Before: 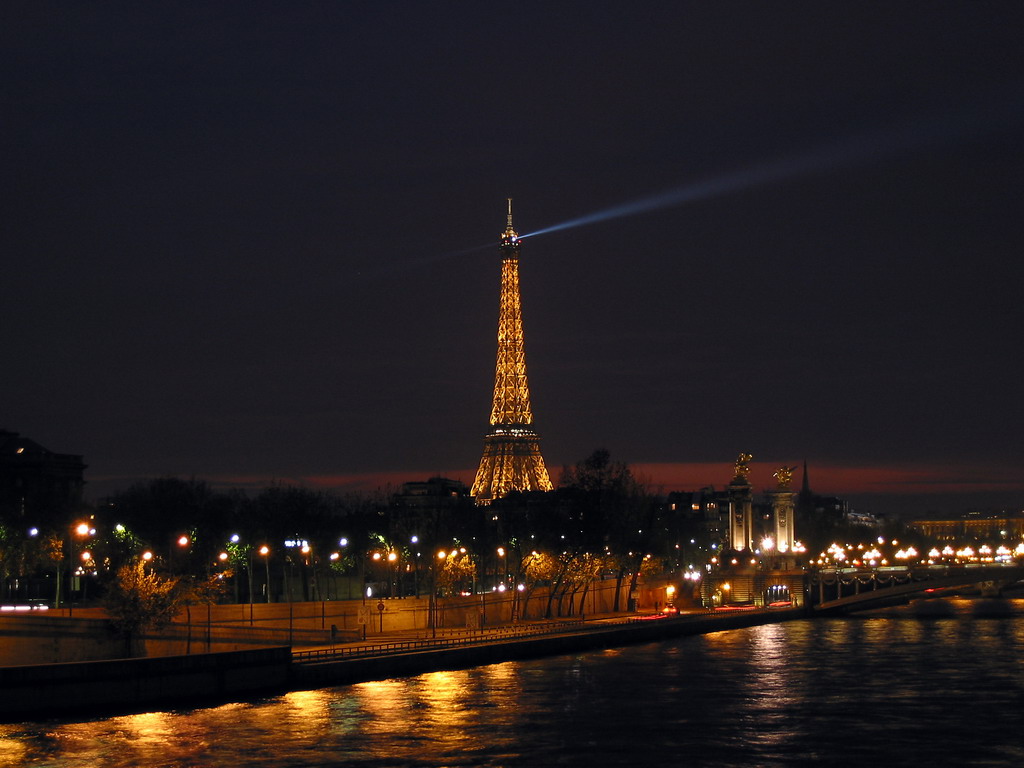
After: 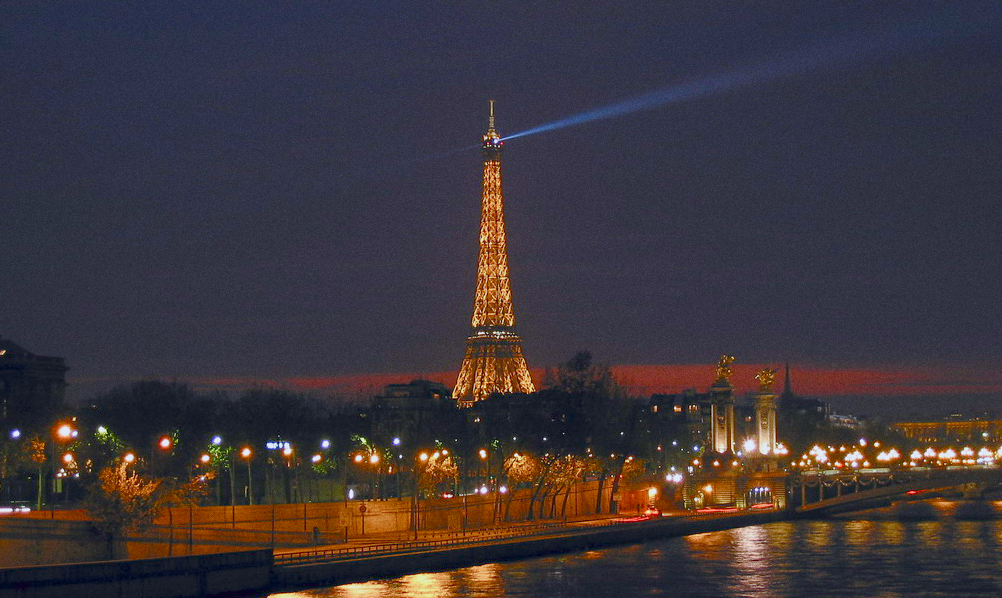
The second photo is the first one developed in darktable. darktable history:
crop and rotate: left 1.814%, top 12.818%, right 0.25%, bottom 9.225%
grain: coarseness 0.09 ISO
white balance: red 0.954, blue 1.079
color balance rgb: shadows lift › chroma 1%, shadows lift › hue 113°, highlights gain › chroma 0.2%, highlights gain › hue 333°, perceptual saturation grading › global saturation 20%, perceptual saturation grading › highlights -50%, perceptual saturation grading › shadows 25%, contrast -30%
exposure: black level correction 0, exposure 0.7 EV, compensate exposure bias true, compensate highlight preservation false
